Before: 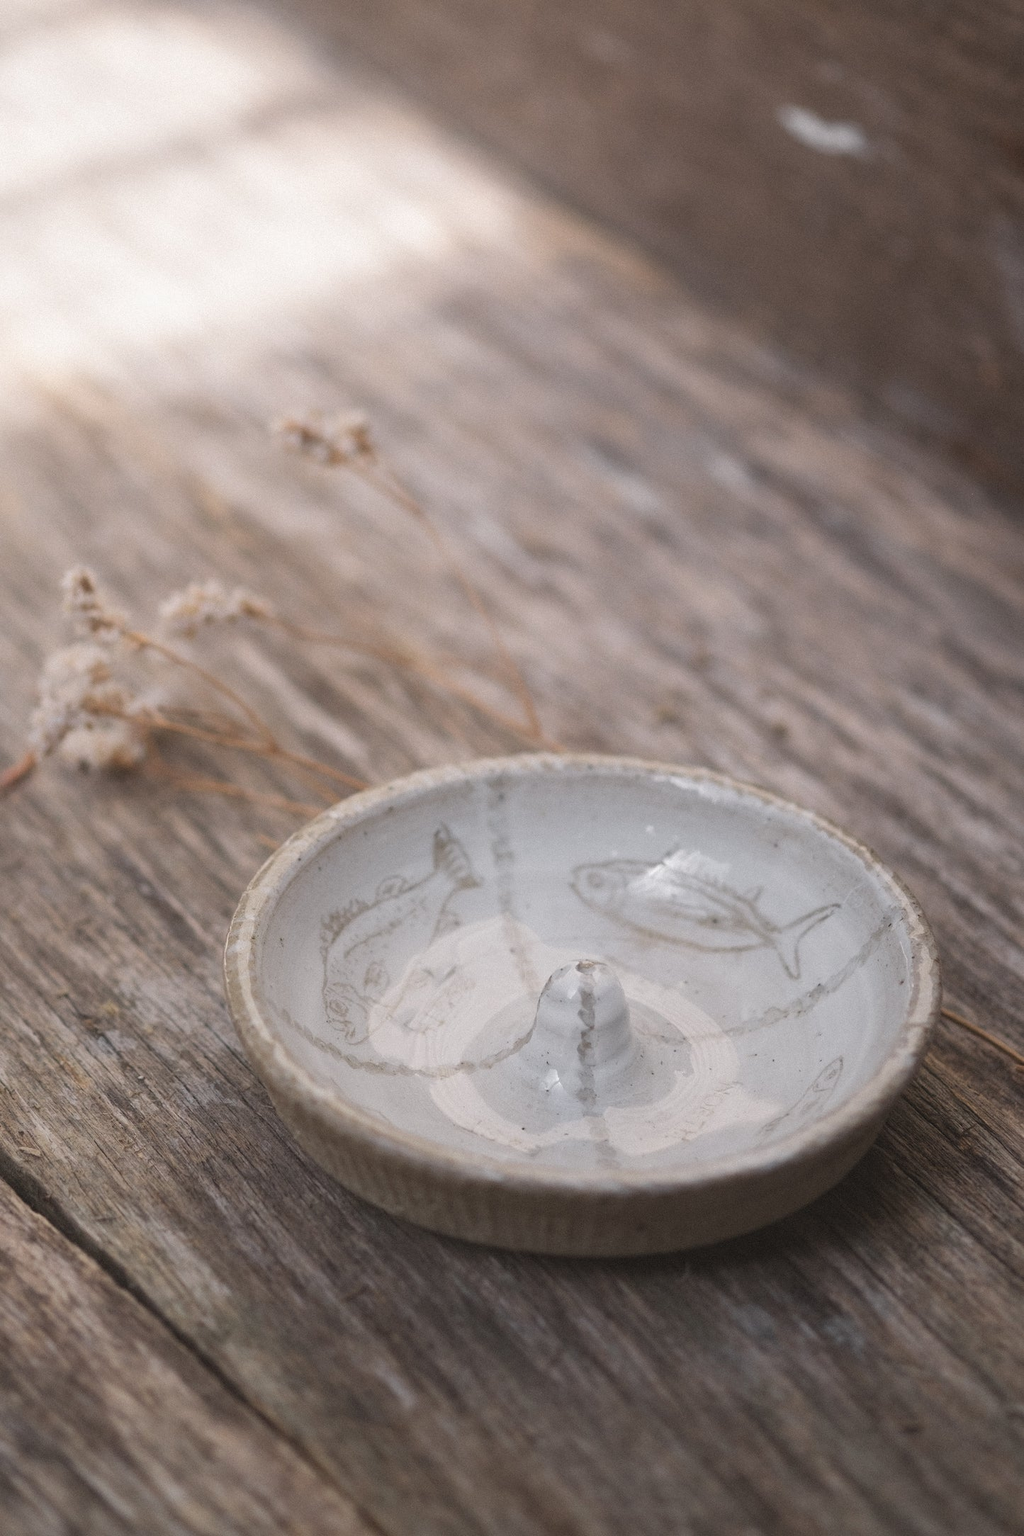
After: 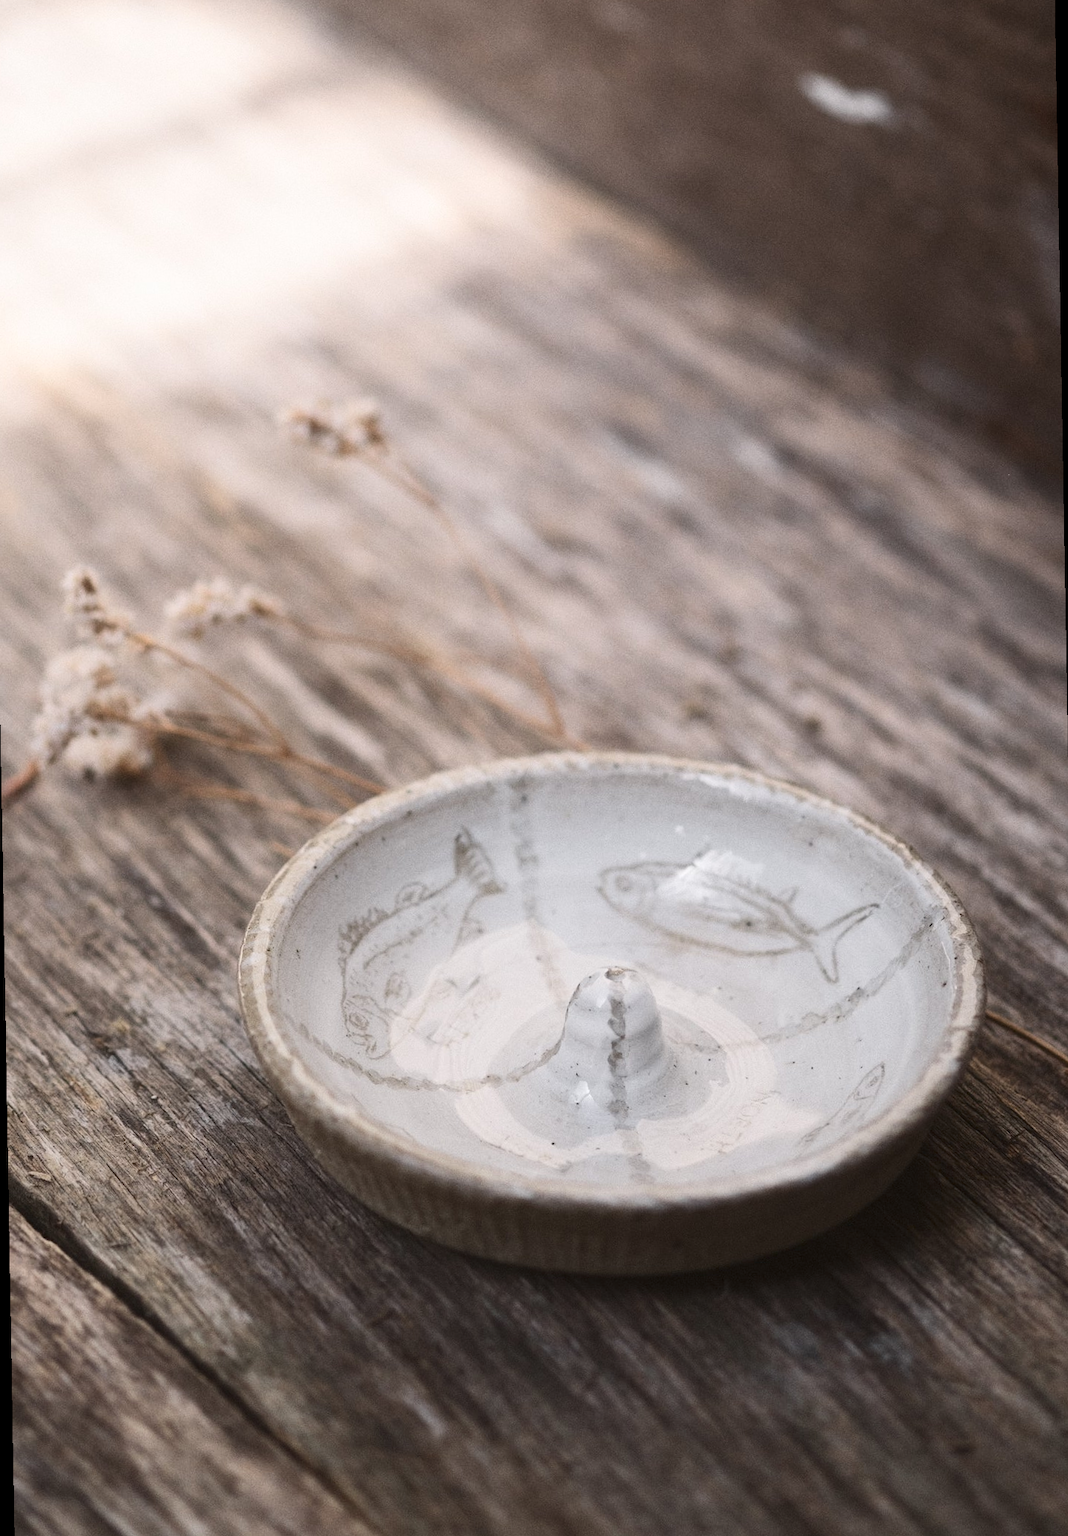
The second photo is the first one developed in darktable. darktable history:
contrast brightness saturation: contrast 0.28
rotate and perspective: rotation -1°, crop left 0.011, crop right 0.989, crop top 0.025, crop bottom 0.975
